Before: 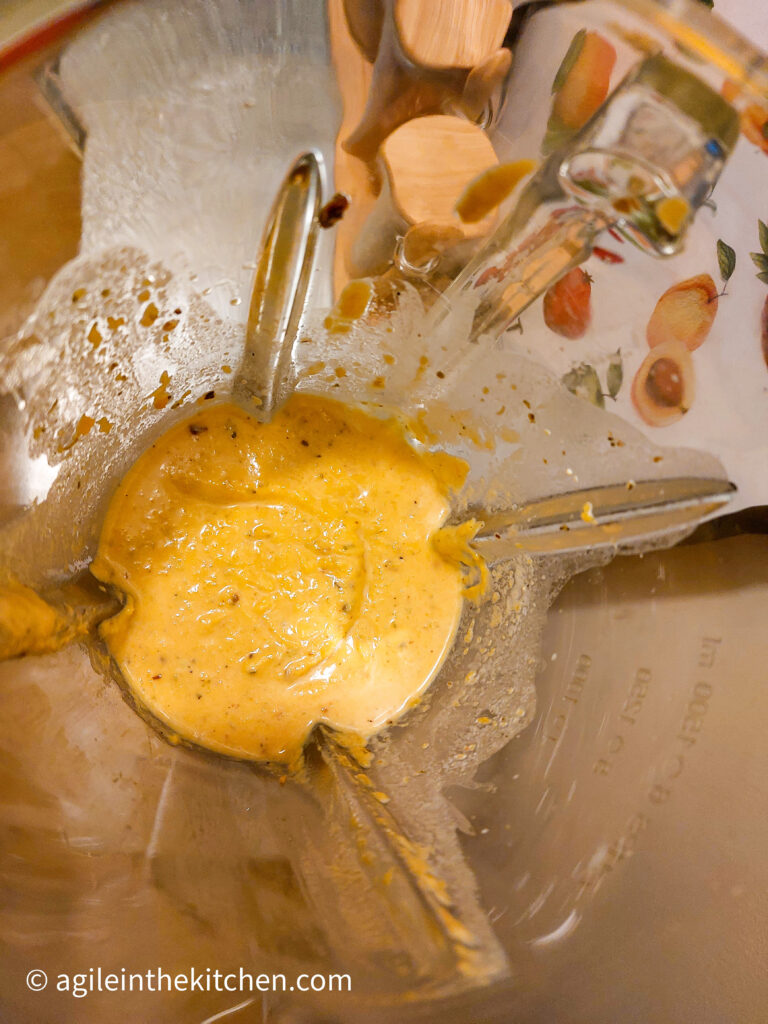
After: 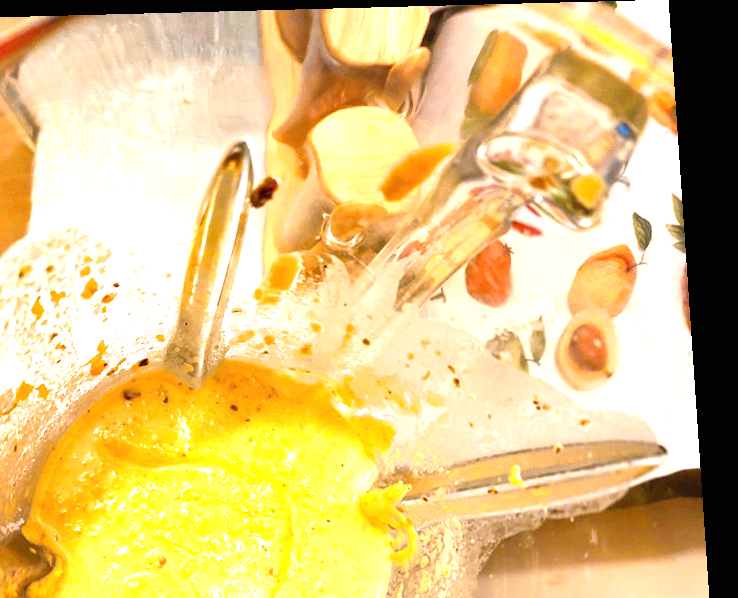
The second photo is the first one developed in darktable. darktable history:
exposure: black level correction 0, exposure 1.45 EV, compensate exposure bias true, compensate highlight preservation false
rotate and perspective: rotation 0.128°, lens shift (vertical) -0.181, lens shift (horizontal) -0.044, shear 0.001, automatic cropping off
crop and rotate: left 11.812%, bottom 42.776%
